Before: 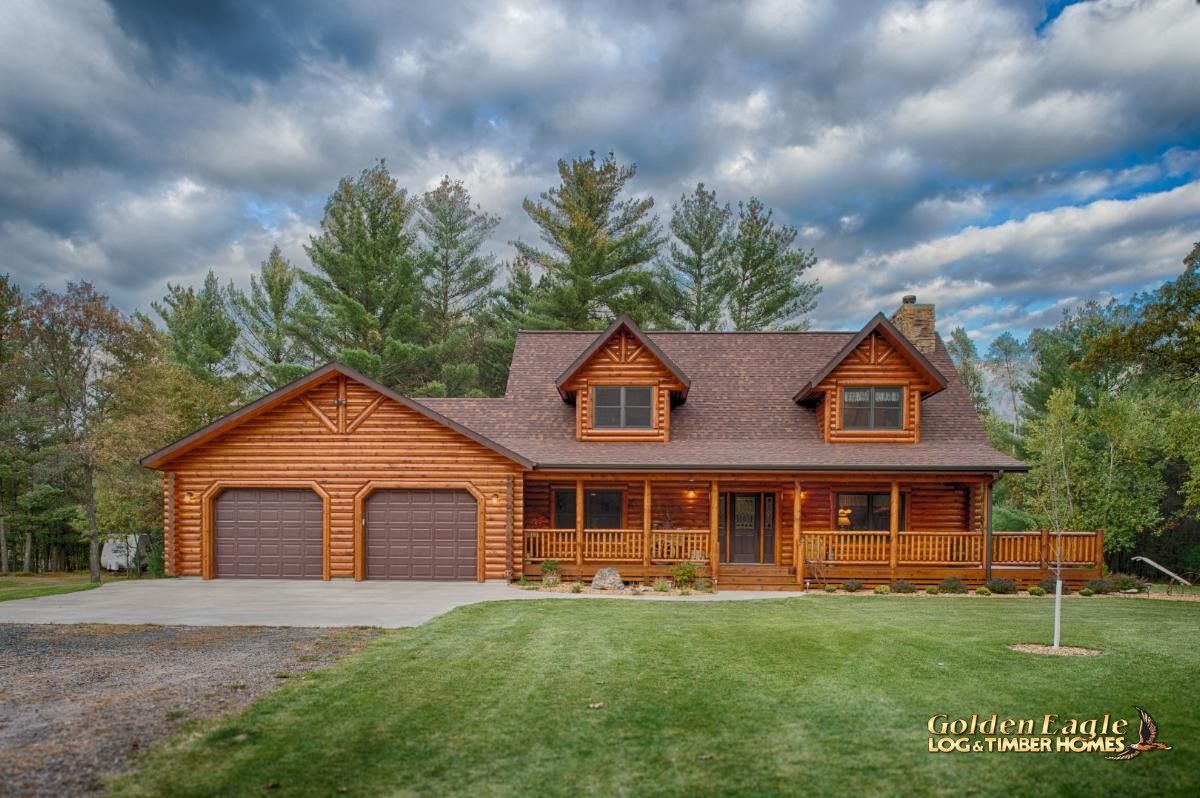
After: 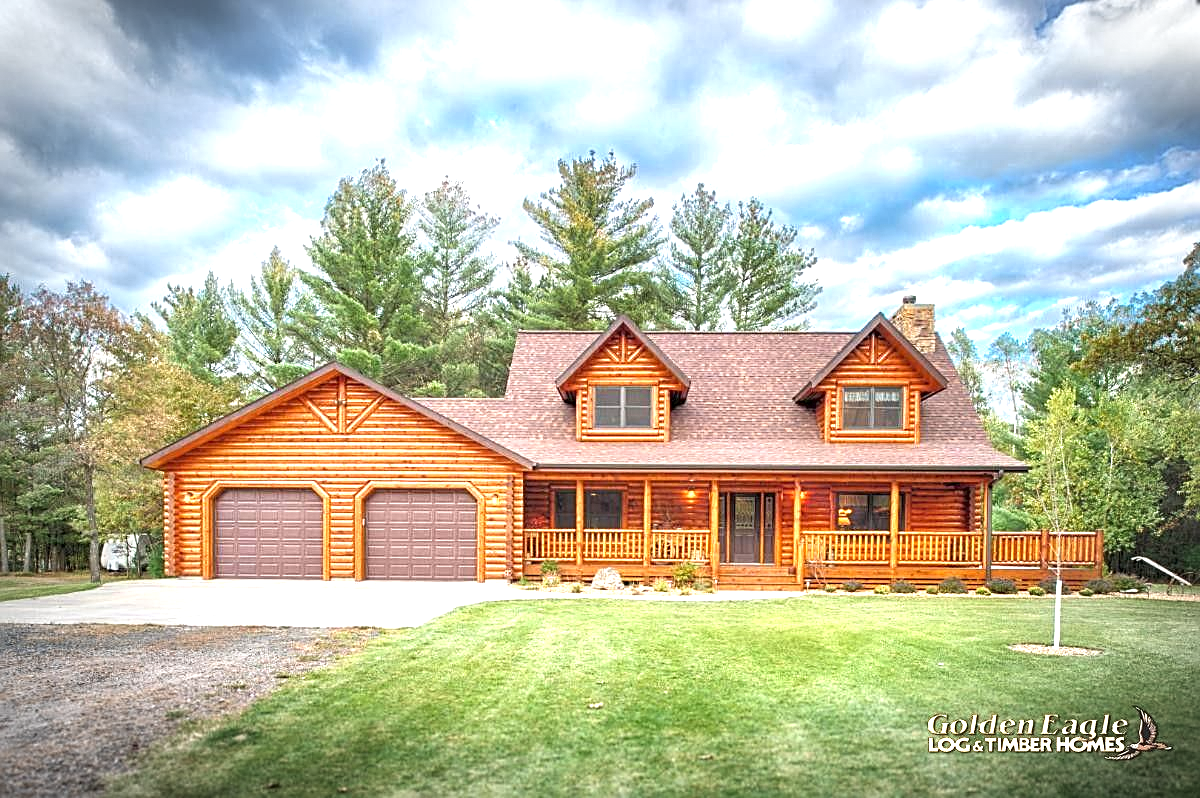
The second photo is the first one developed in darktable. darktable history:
sharpen: on, module defaults
vignetting: automatic ratio true
exposure: black level correction 0, exposure 1.668 EV, compensate exposure bias true, compensate highlight preservation false
